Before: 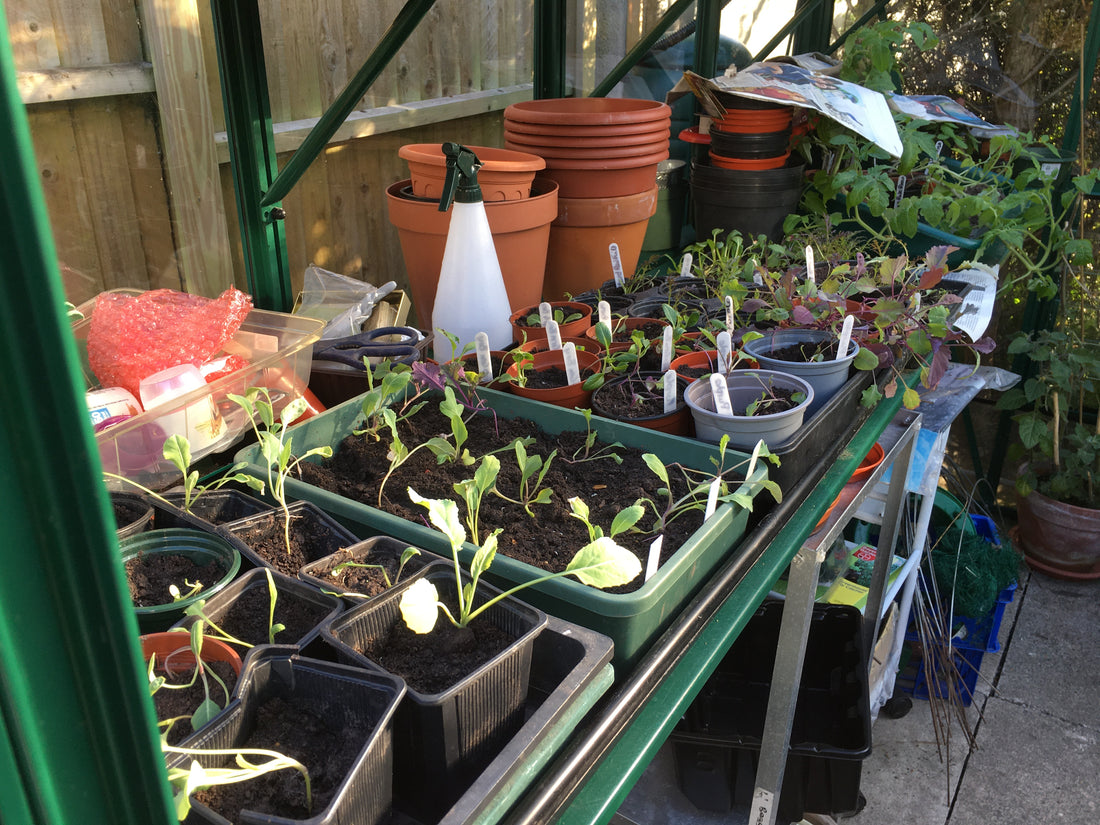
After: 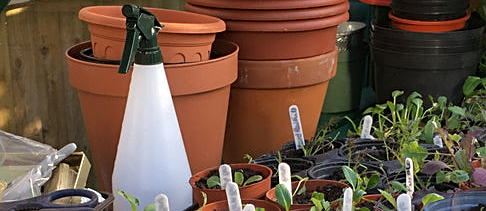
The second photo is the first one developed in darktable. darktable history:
sharpen: on, module defaults
exposure: black level correction 0.001, compensate exposure bias true, compensate highlight preservation false
crop: left 29.107%, top 16.809%, right 26.676%, bottom 57.582%
